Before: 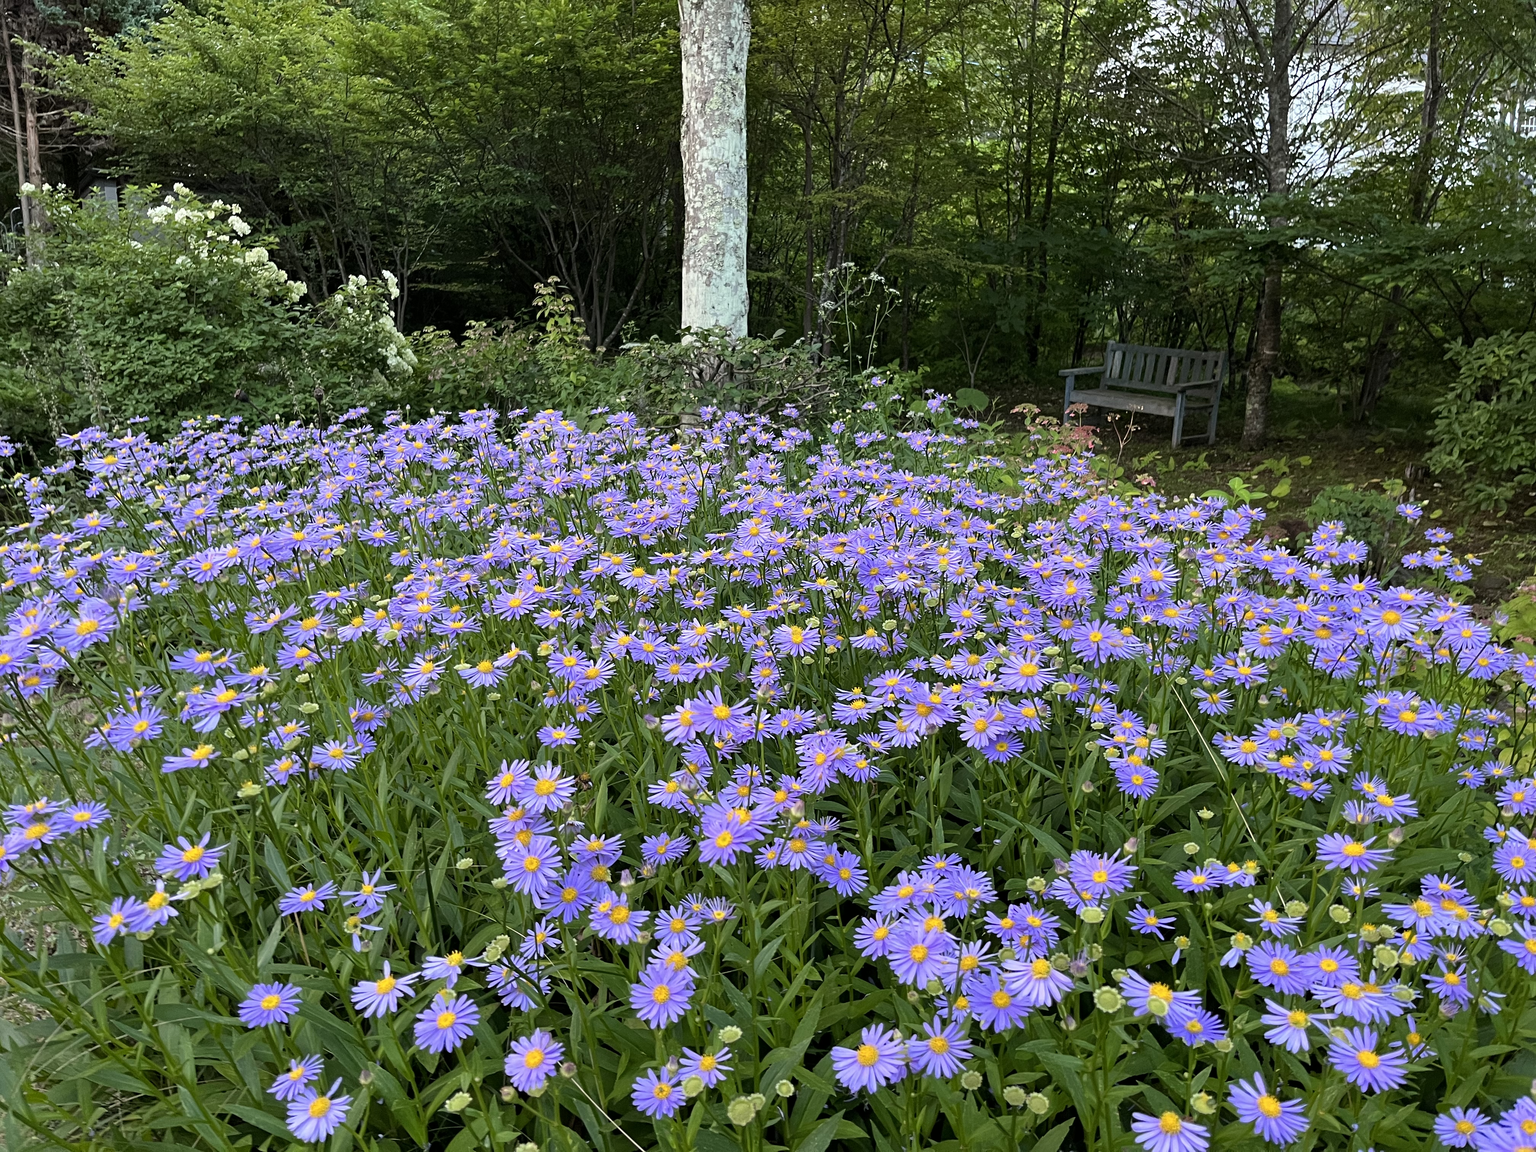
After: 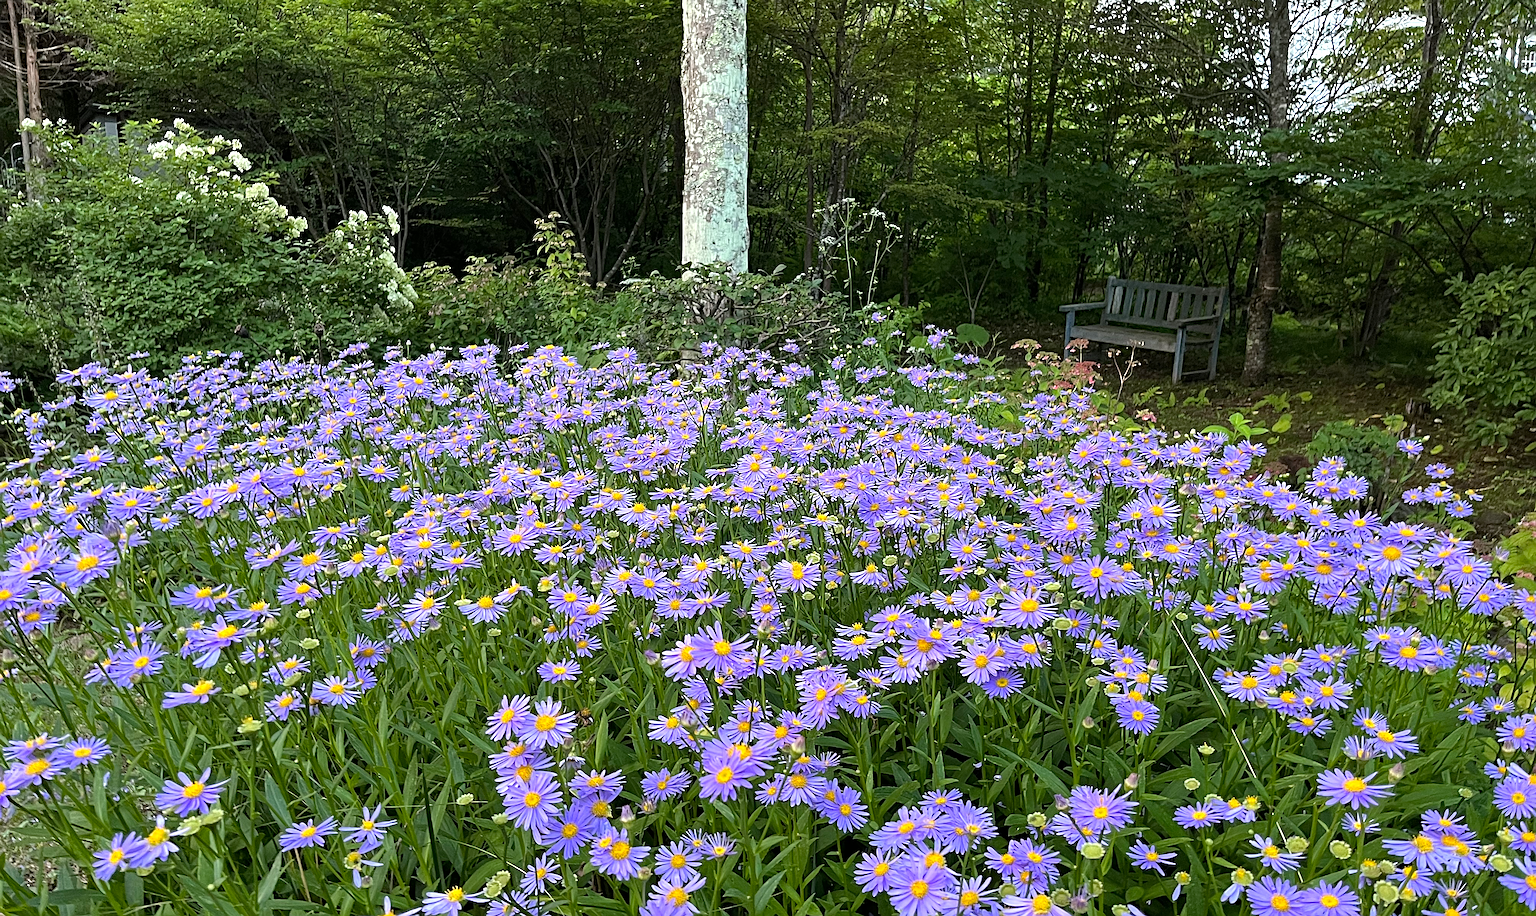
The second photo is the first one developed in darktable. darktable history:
sharpen: radius 2.785
exposure: exposure 0.203 EV, compensate highlight preservation false
haze removal: compatibility mode true, adaptive false
crop and rotate: top 5.667%, bottom 14.824%
